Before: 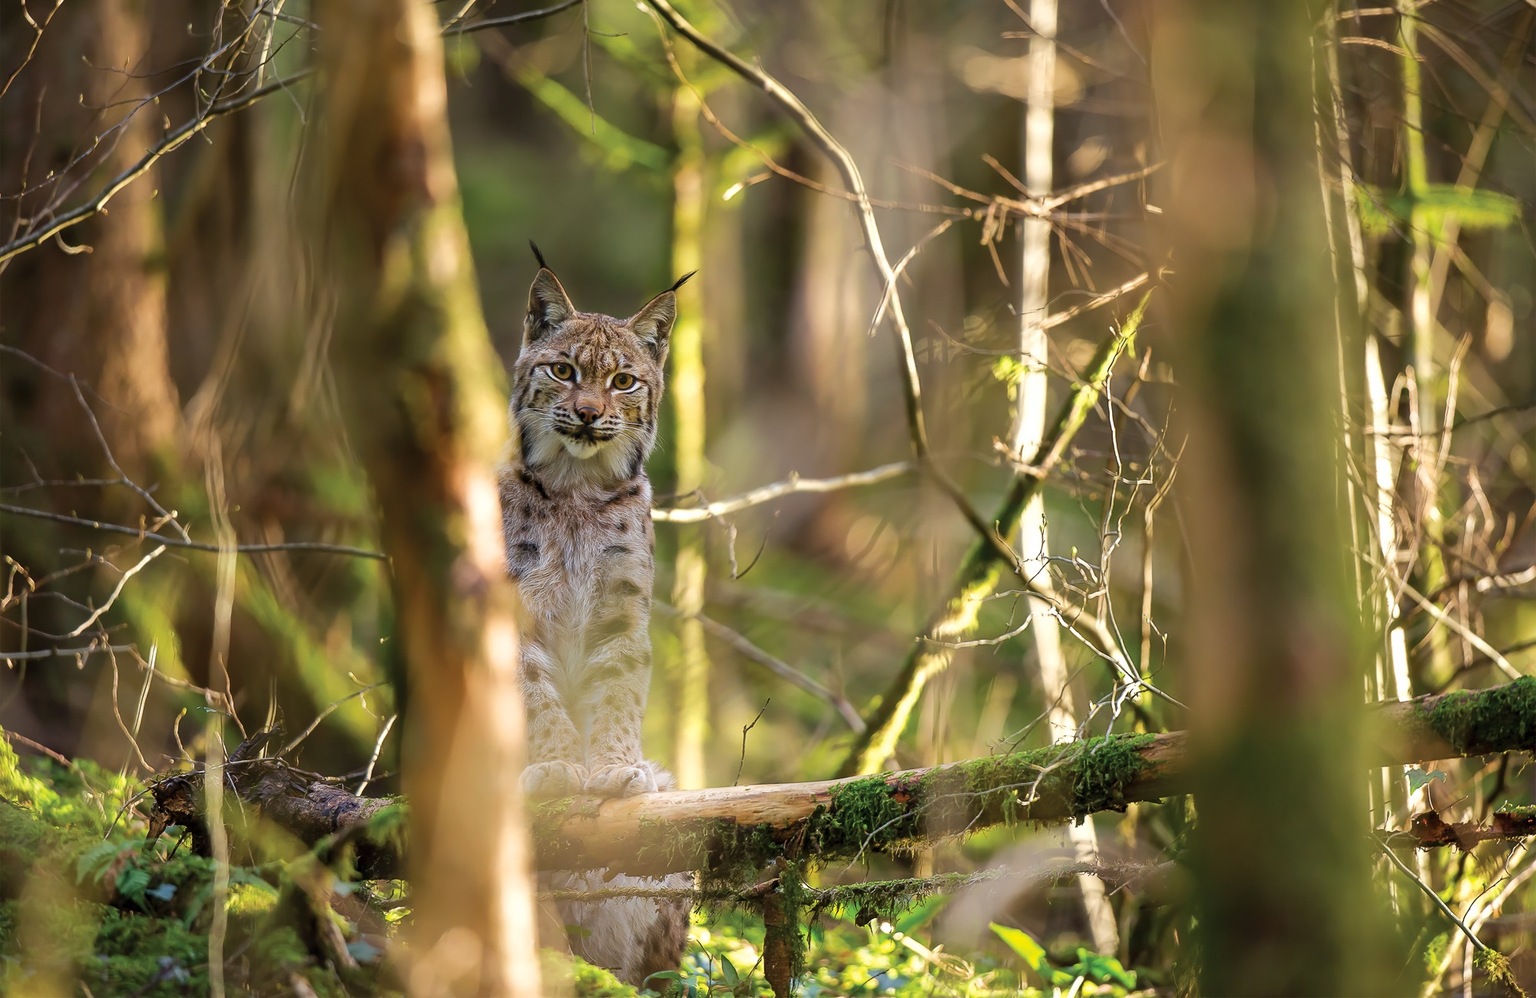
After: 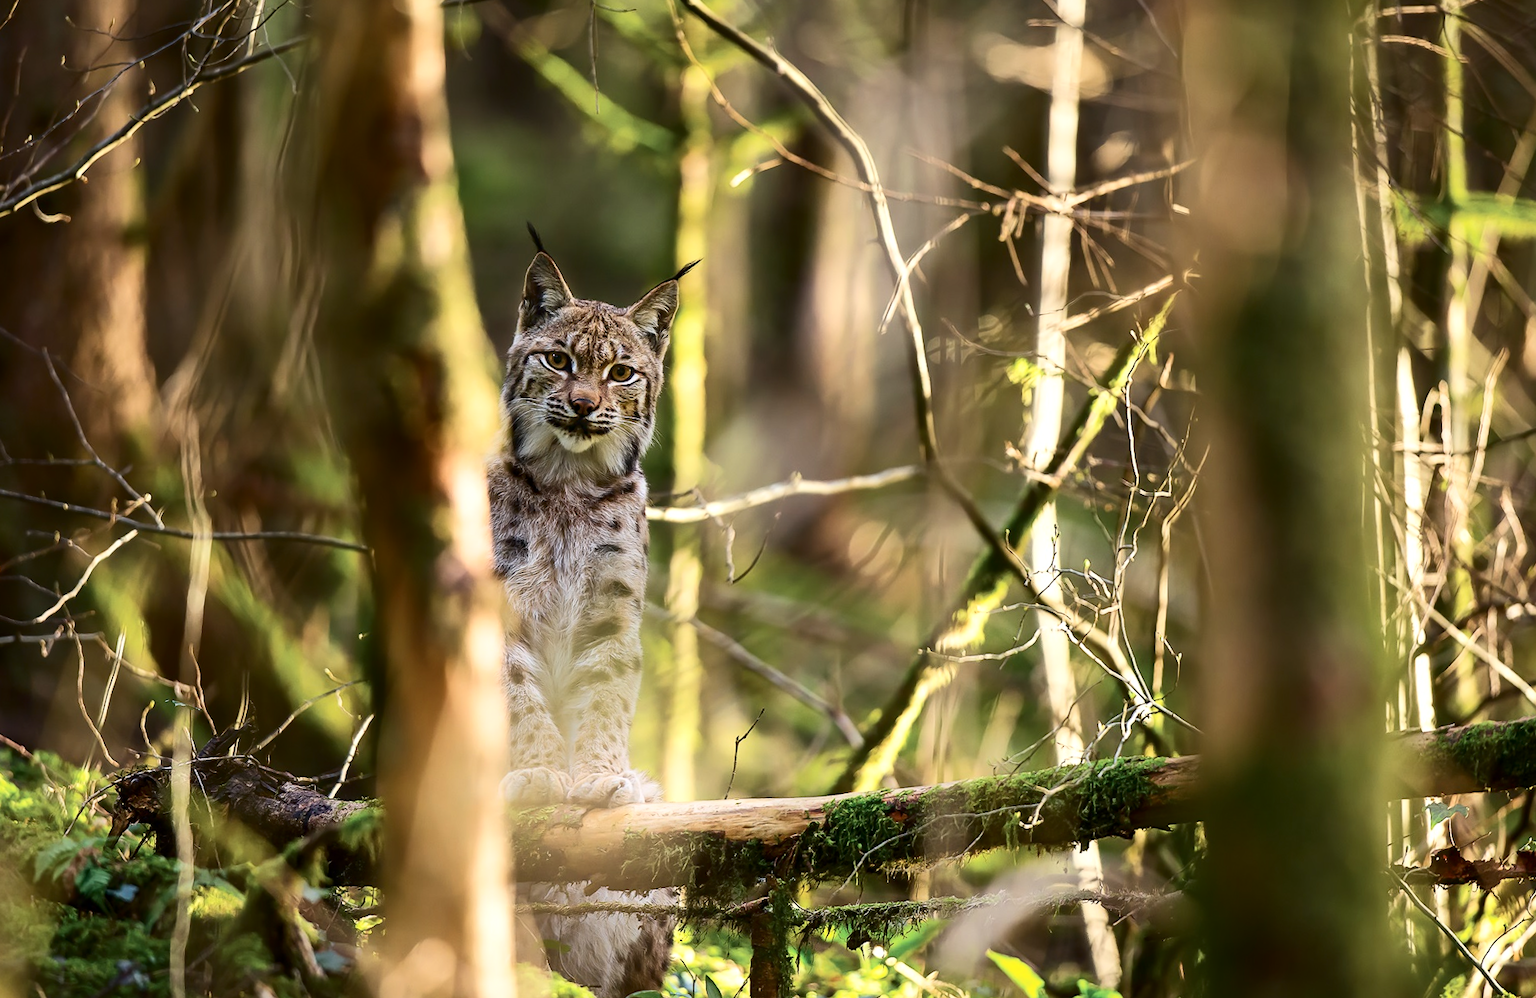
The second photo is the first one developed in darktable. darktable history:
contrast brightness saturation: contrast 0.28
crop and rotate: angle -1.69°
tone equalizer: on, module defaults
